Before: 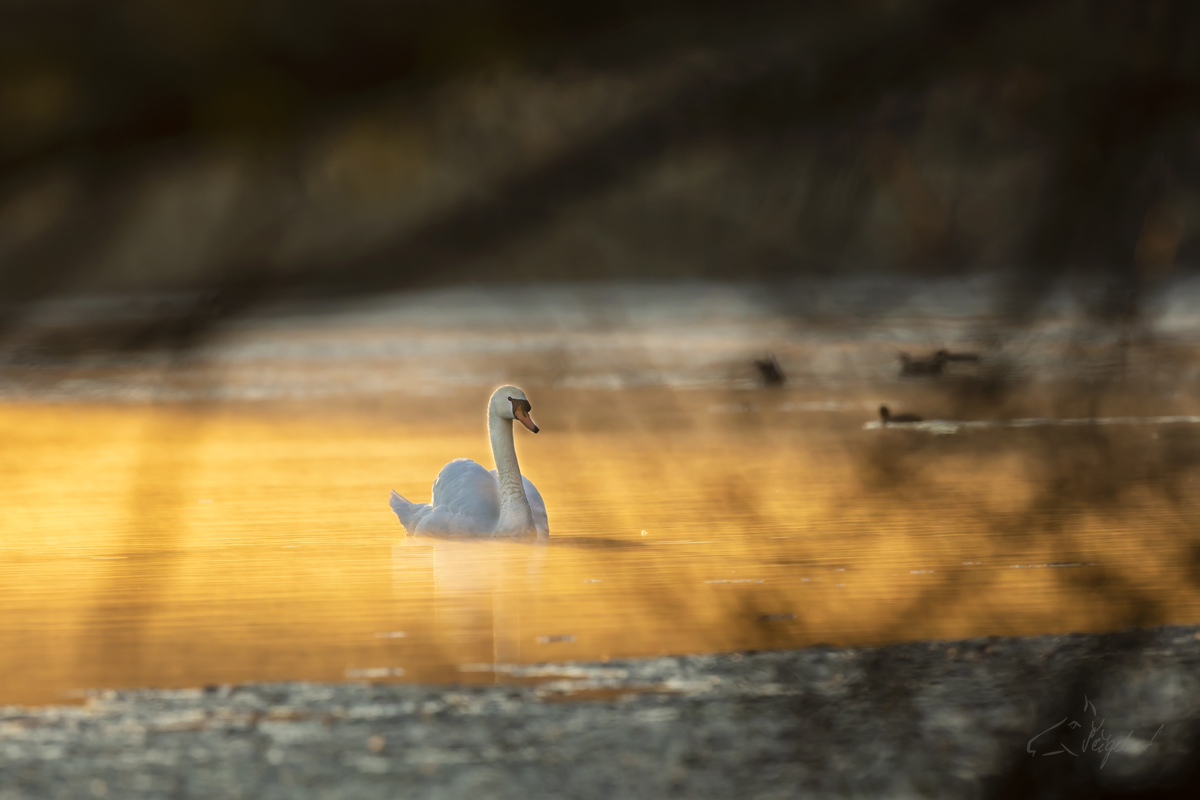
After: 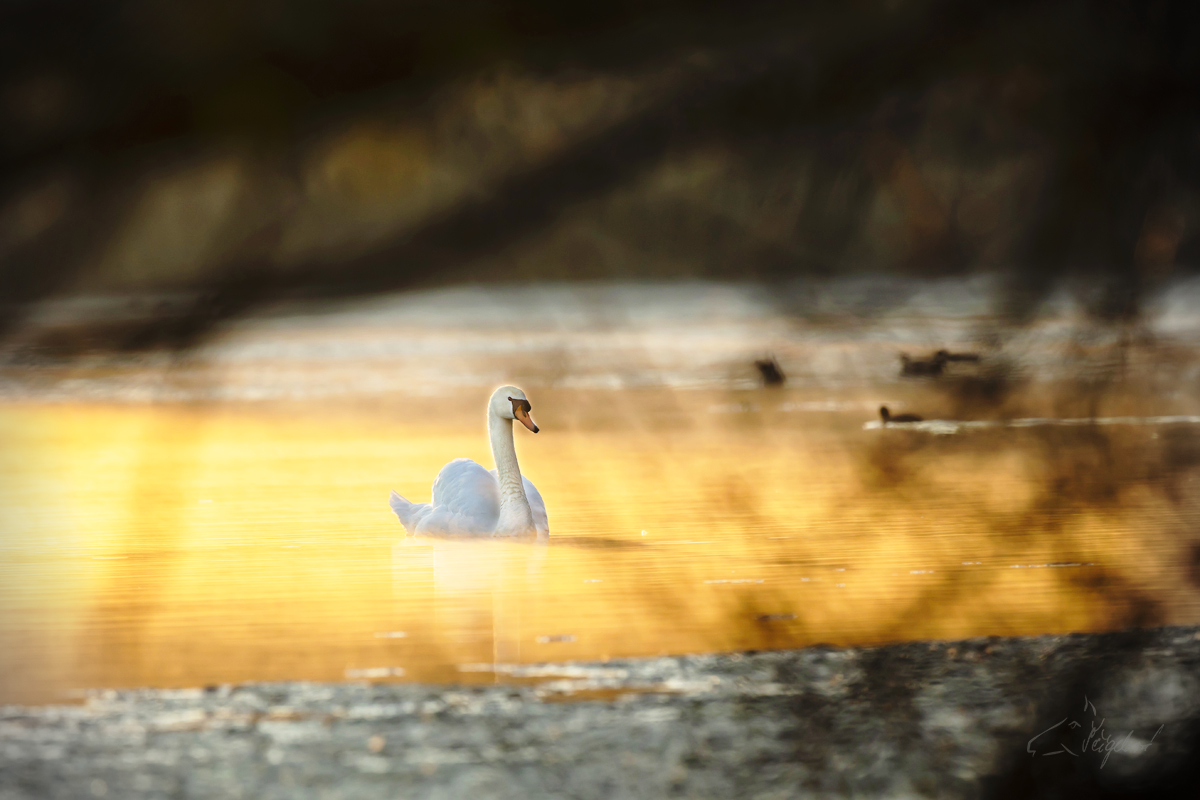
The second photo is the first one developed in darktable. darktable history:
vignetting: fall-off start 88.03%, fall-off radius 24.9%
base curve: curves: ch0 [(0, 0) (0.028, 0.03) (0.121, 0.232) (0.46, 0.748) (0.859, 0.968) (1, 1)], preserve colors none
